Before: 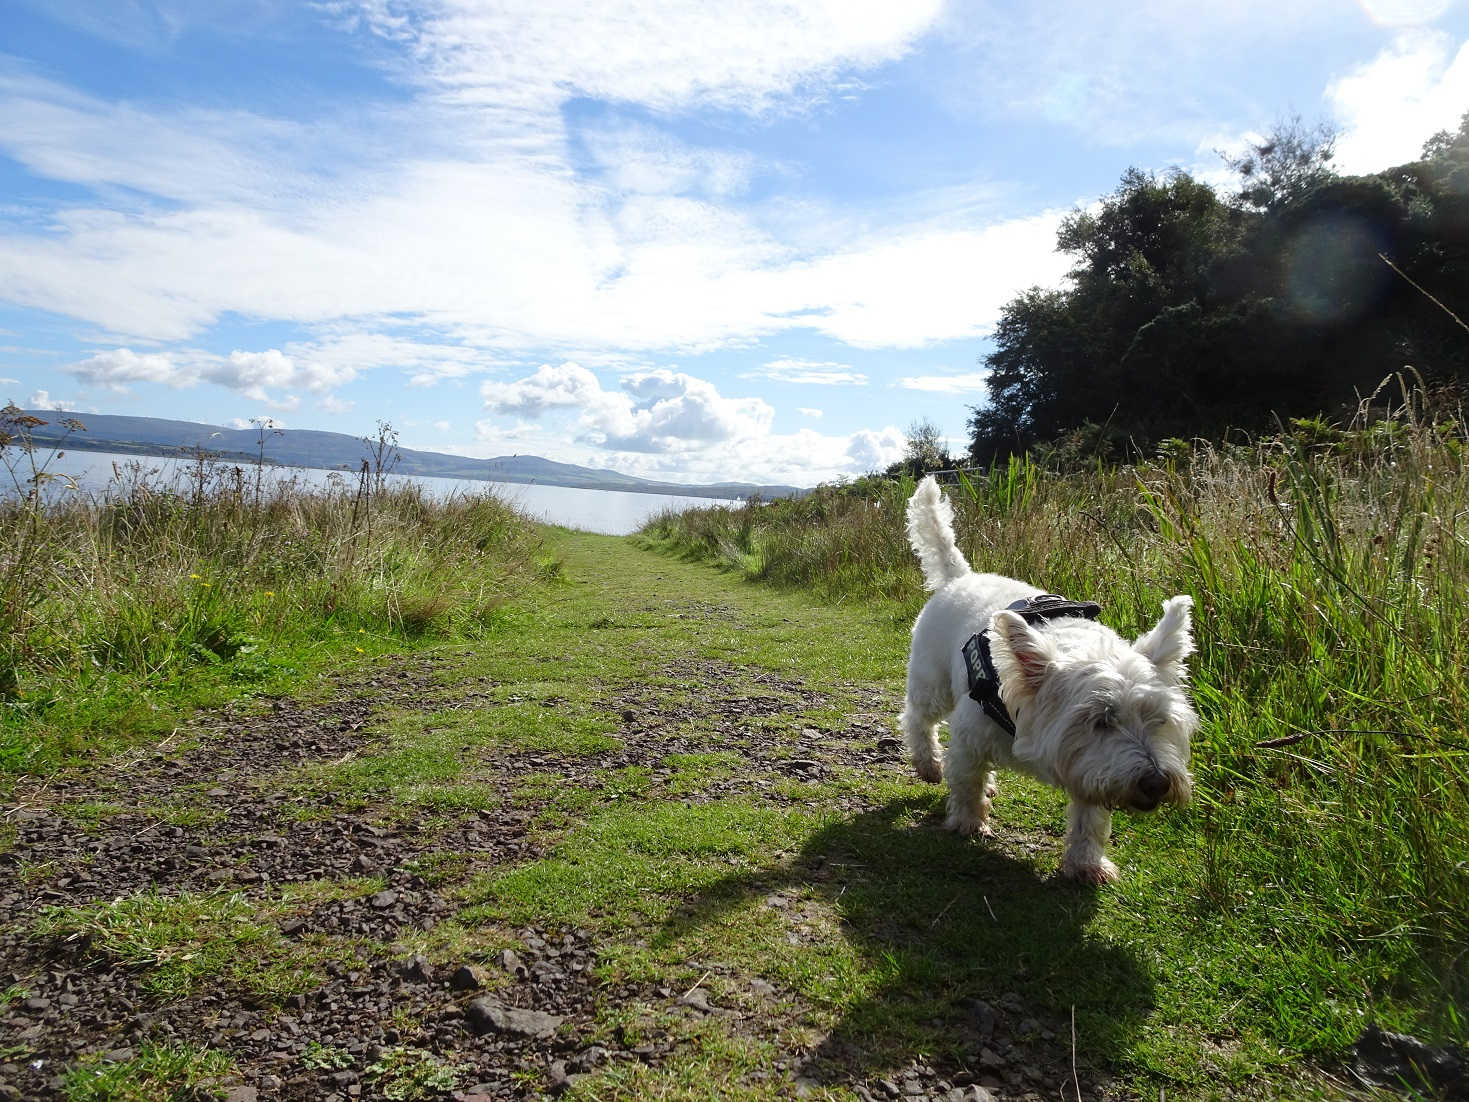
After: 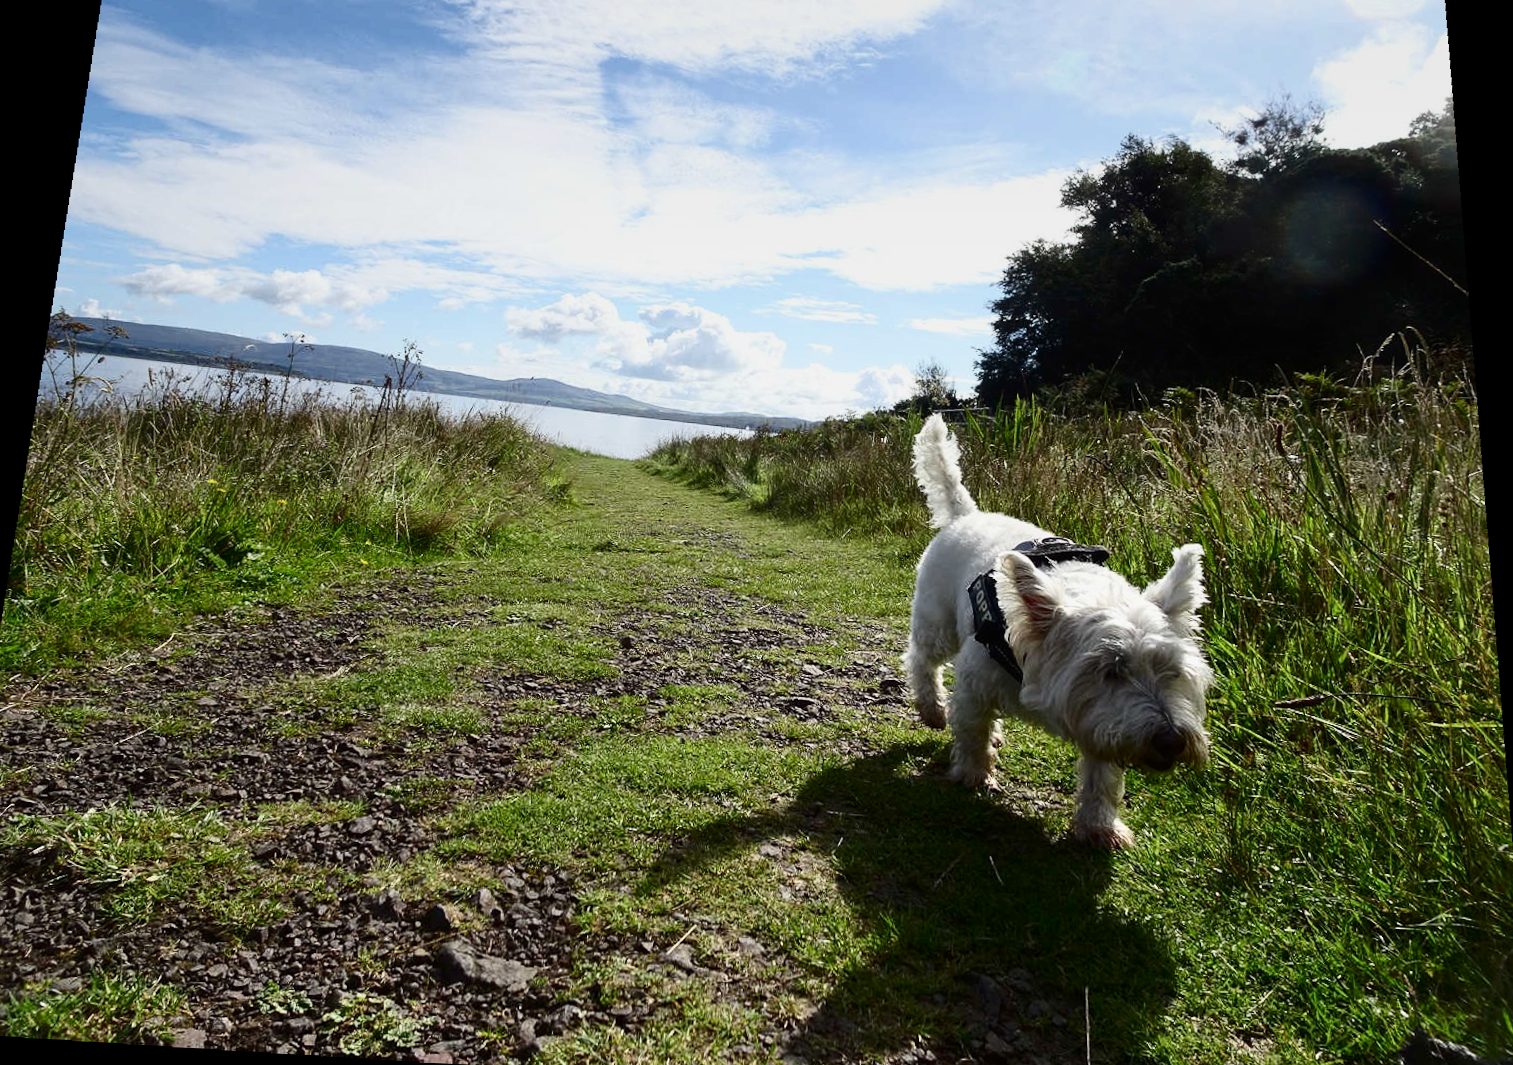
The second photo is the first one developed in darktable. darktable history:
crop and rotate: angle -2.38°
contrast brightness saturation: contrast 0.28
rotate and perspective: rotation 0.128°, lens shift (vertical) -0.181, lens shift (horizontal) -0.044, shear 0.001, automatic cropping off
graduated density: on, module defaults
